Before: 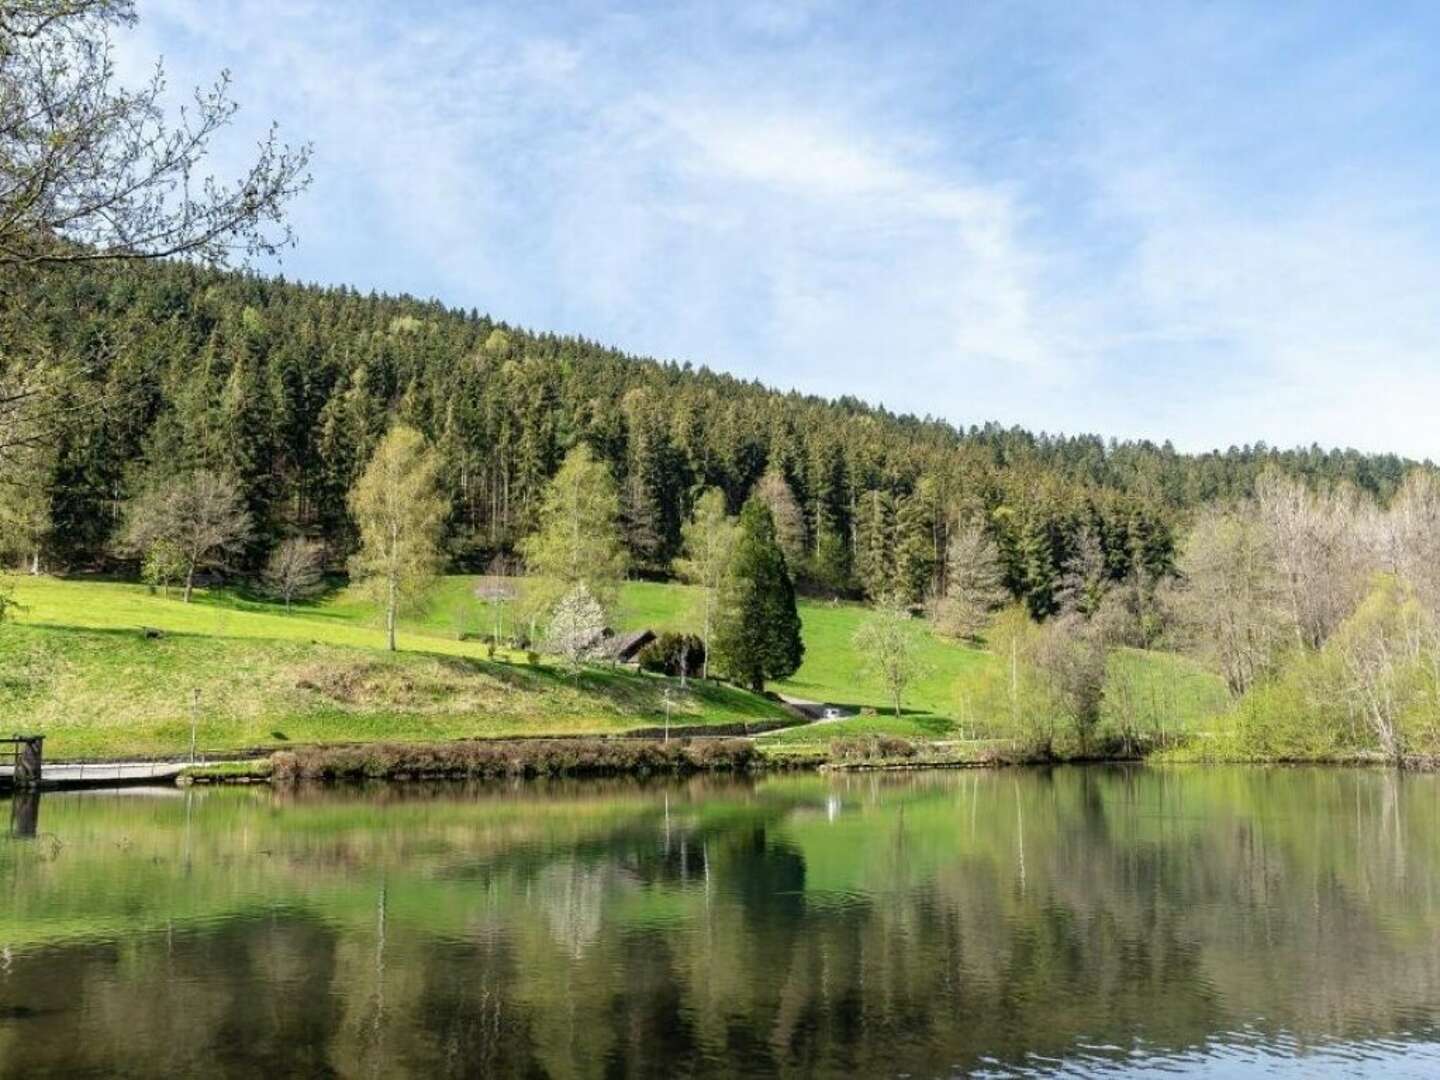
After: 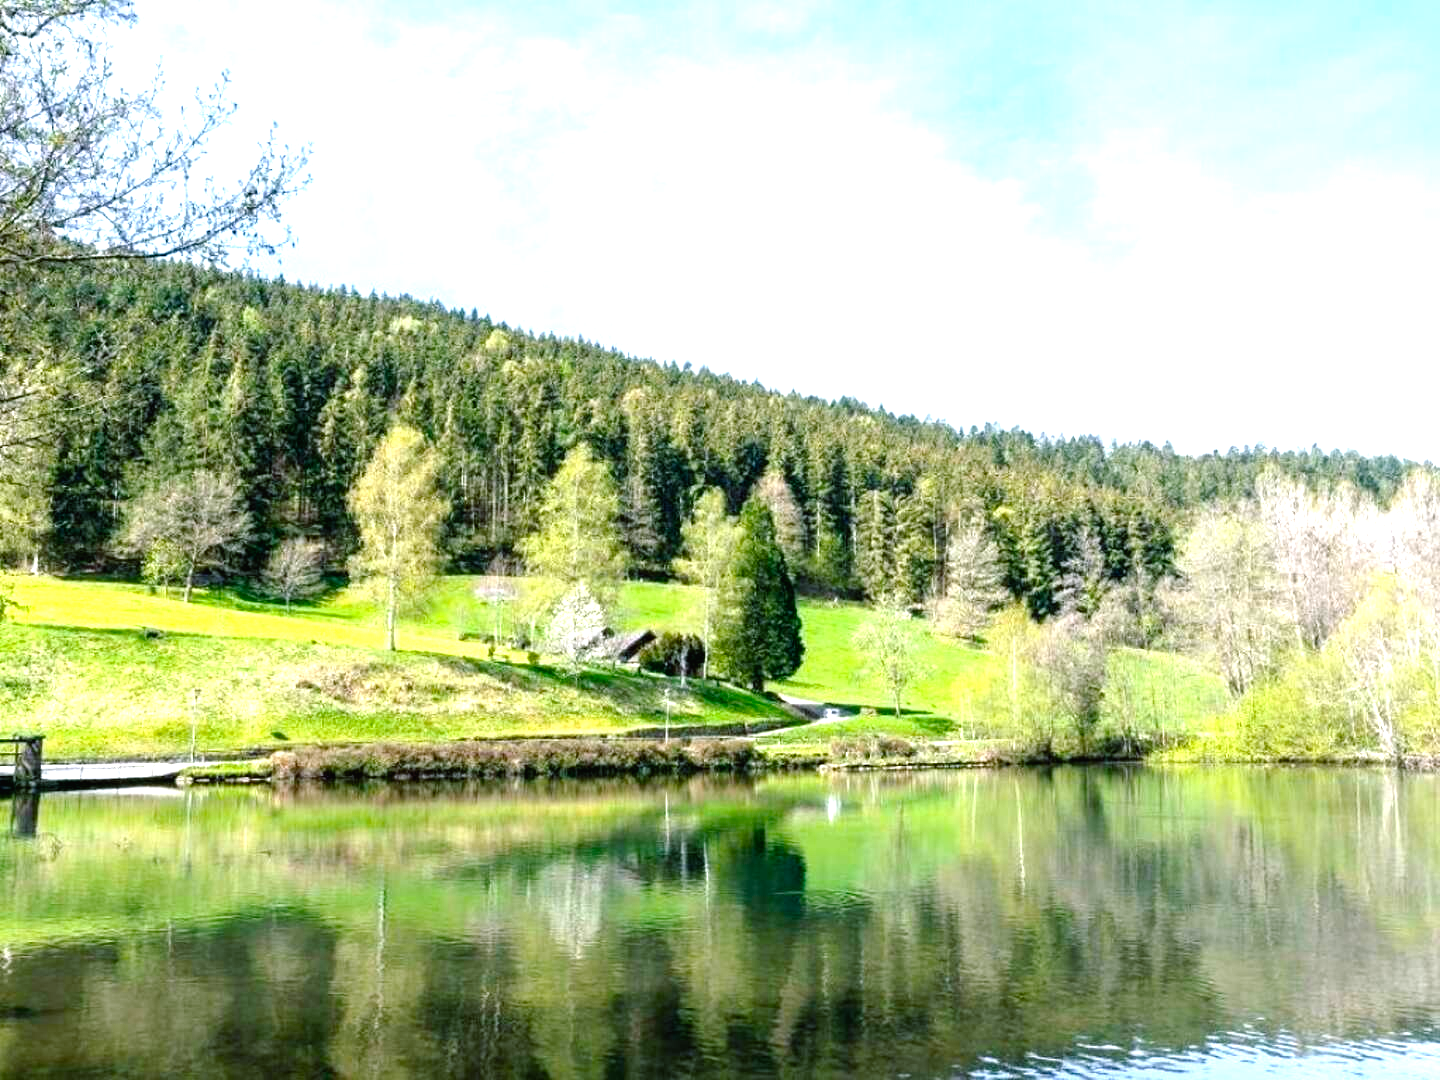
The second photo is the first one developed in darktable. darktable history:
tone curve: curves: ch0 [(0, 0.013) (0.036, 0.035) (0.274, 0.288) (0.504, 0.536) (0.844, 0.84) (1, 0.97)]; ch1 [(0, 0) (0.389, 0.403) (0.462, 0.48) (0.499, 0.5) (0.524, 0.529) (0.567, 0.603) (0.626, 0.651) (0.749, 0.781) (1, 1)]; ch2 [(0, 0) (0.464, 0.478) (0.5, 0.501) (0.533, 0.539) (0.599, 0.6) (0.704, 0.732) (1, 1)], preserve colors none
color balance rgb: shadows lift › luminance -7.447%, shadows lift › chroma 2.434%, shadows lift › hue 162.35°, highlights gain › luminance 6.758%, highlights gain › chroma 0.881%, highlights gain › hue 48.53°, perceptual saturation grading › global saturation 19.781%, perceptual brilliance grading › global brilliance 30.738%
exposure: black level correction 0.001, exposure 0.136 EV, compensate exposure bias true, compensate highlight preservation false
color calibration: x 0.367, y 0.376, temperature 4354.53 K
